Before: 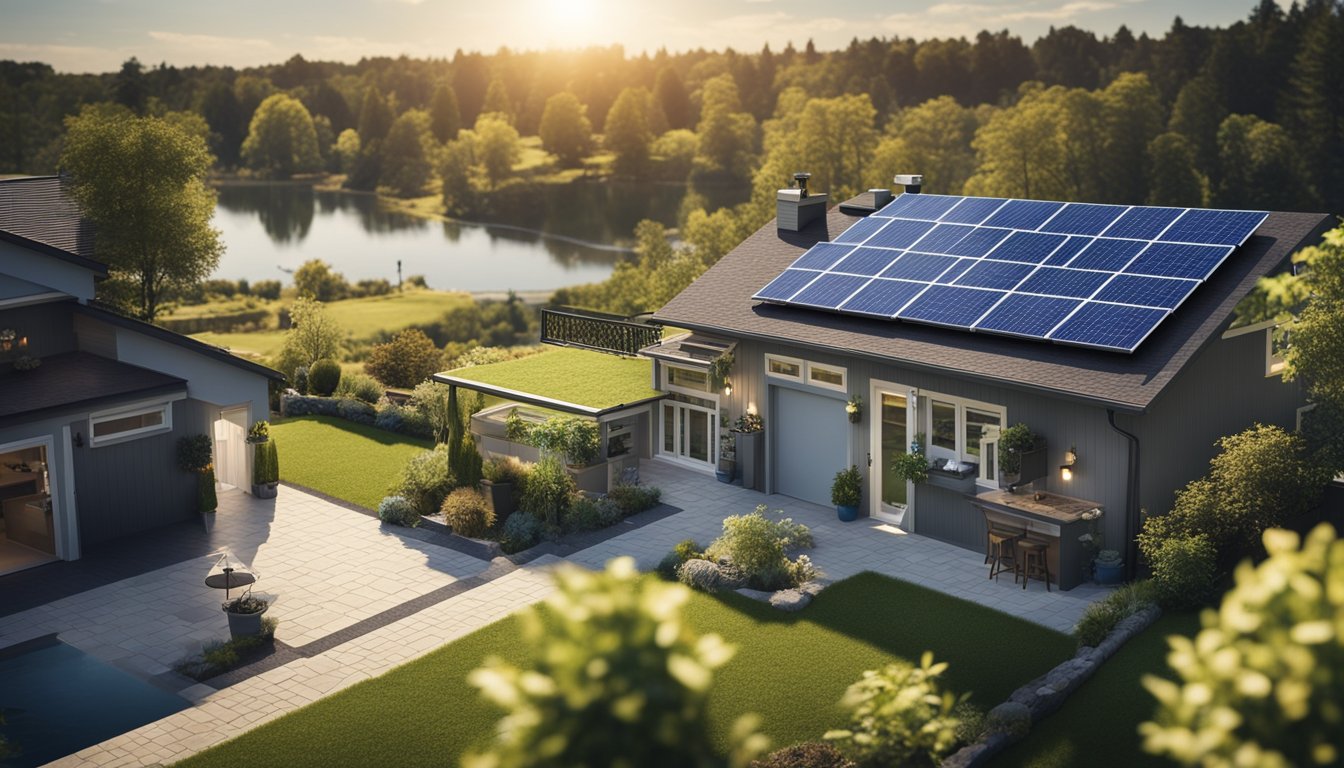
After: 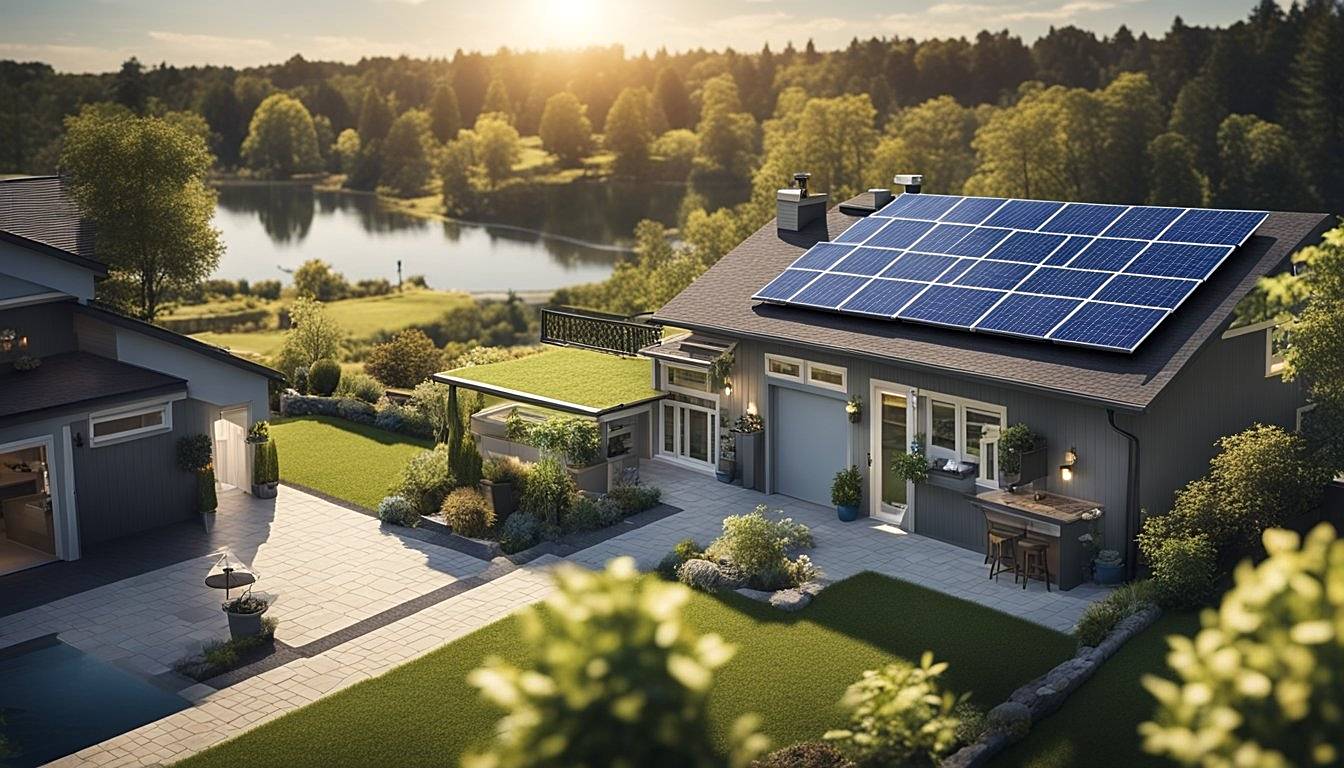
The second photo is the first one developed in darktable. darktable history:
local contrast: highlights 100%, shadows 100%, detail 120%, midtone range 0.2
sharpen: on, module defaults
tone equalizer: on, module defaults
